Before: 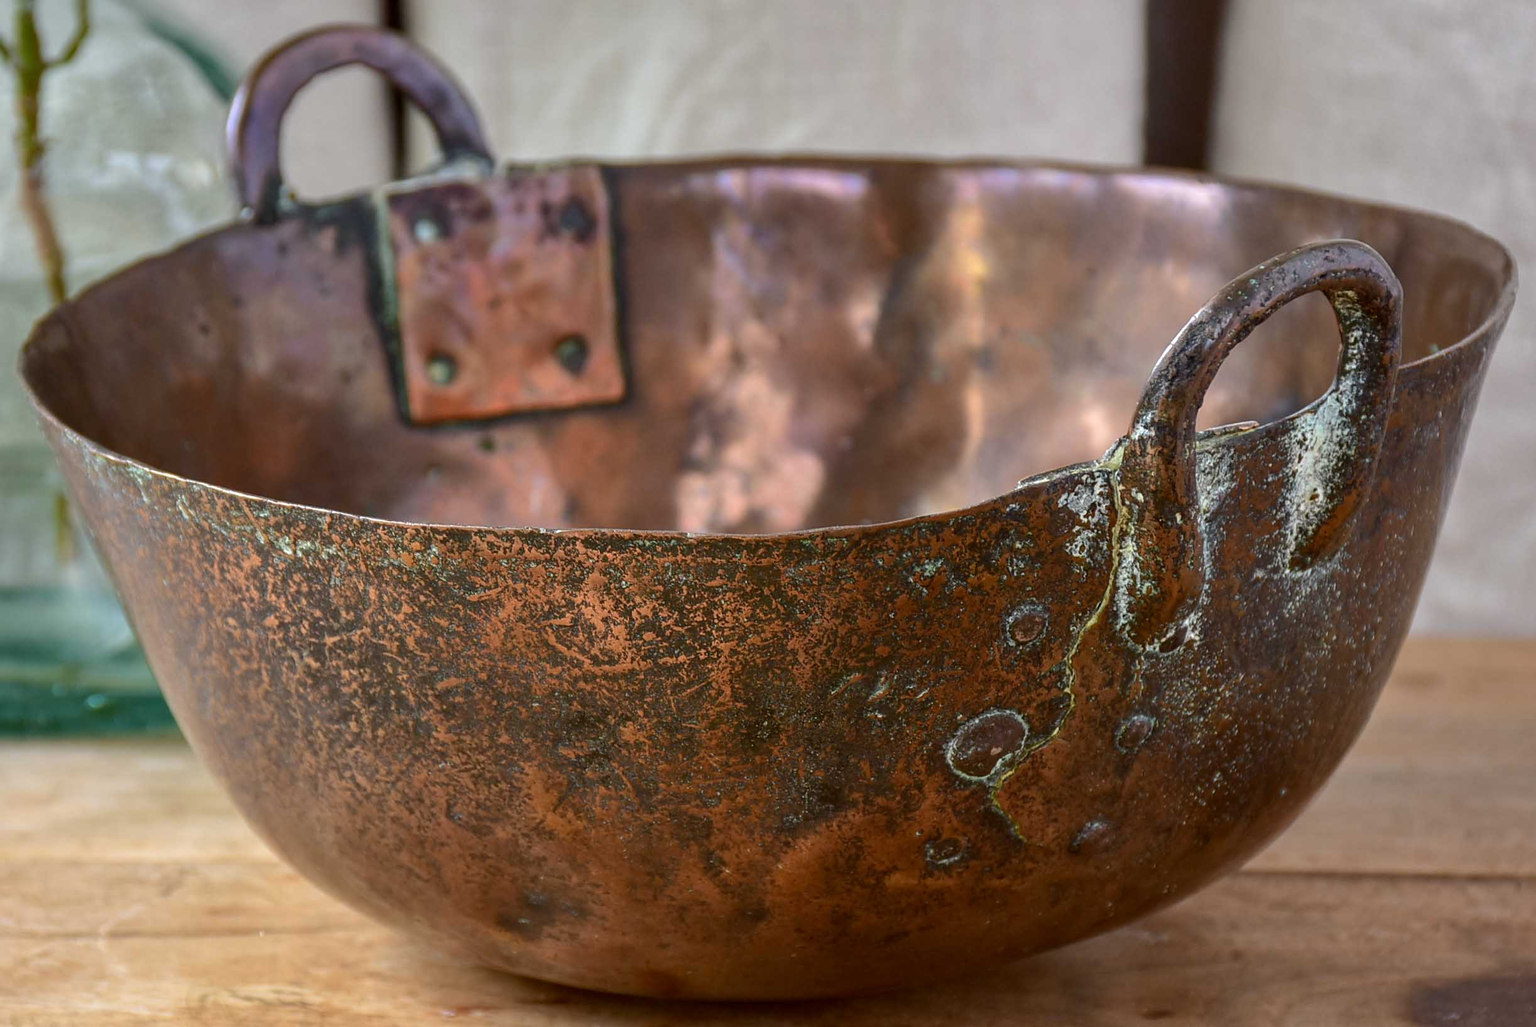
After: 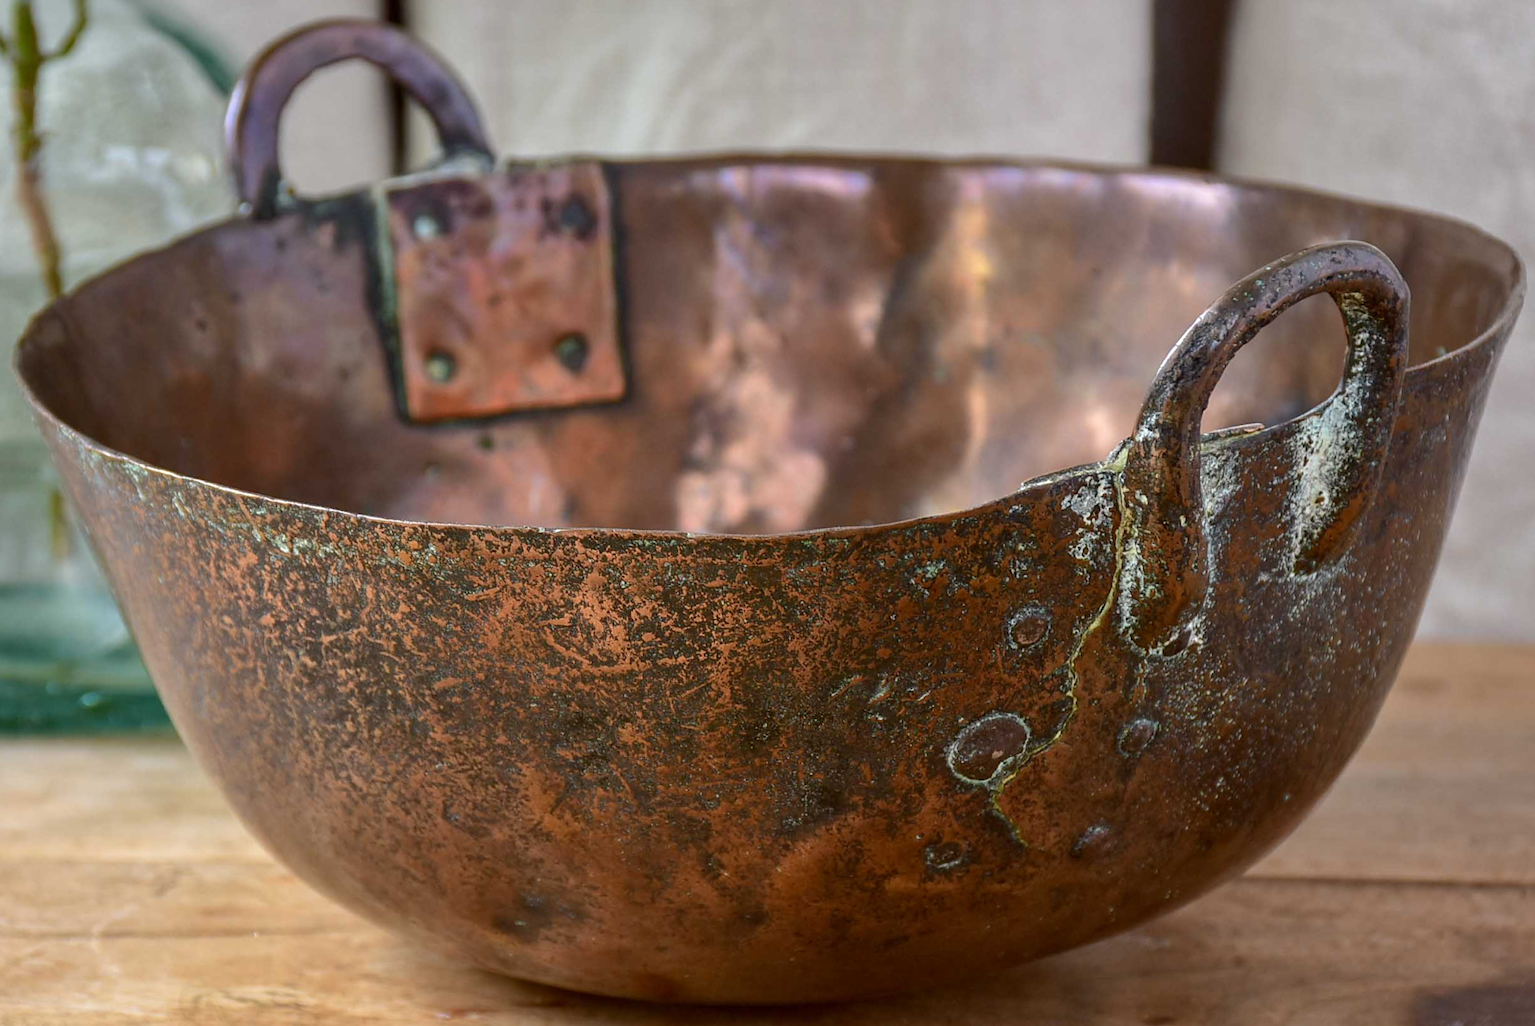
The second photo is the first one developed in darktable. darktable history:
crop and rotate: angle -0.313°
